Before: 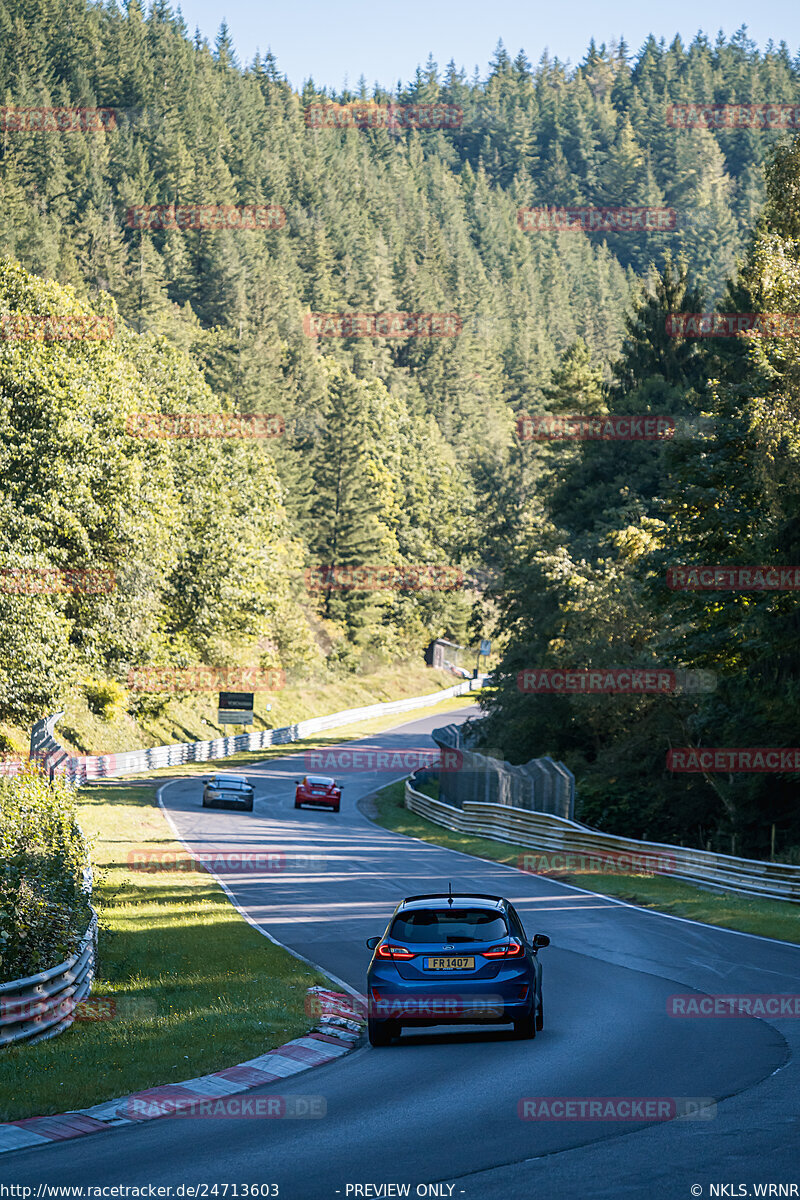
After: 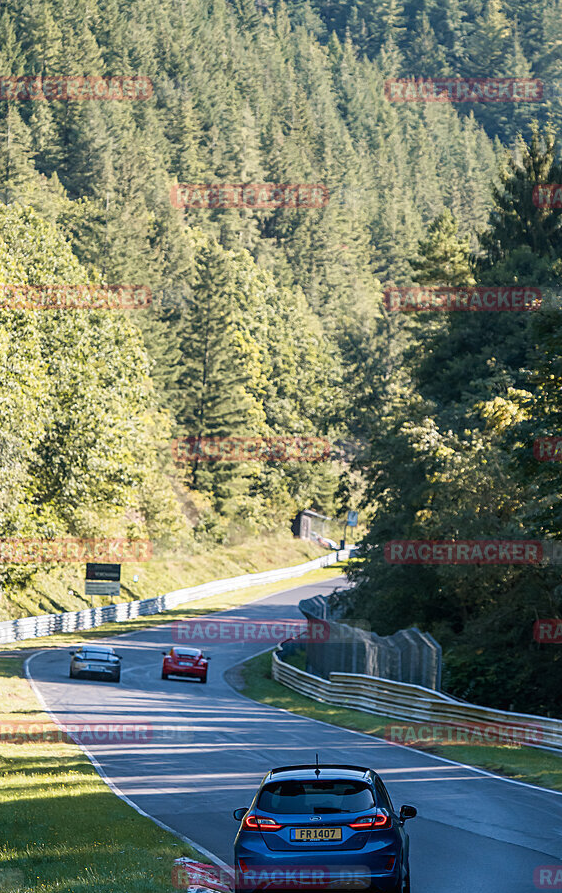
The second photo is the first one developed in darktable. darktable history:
crop and rotate: left 16.855%, top 10.824%, right 12.862%, bottom 14.736%
